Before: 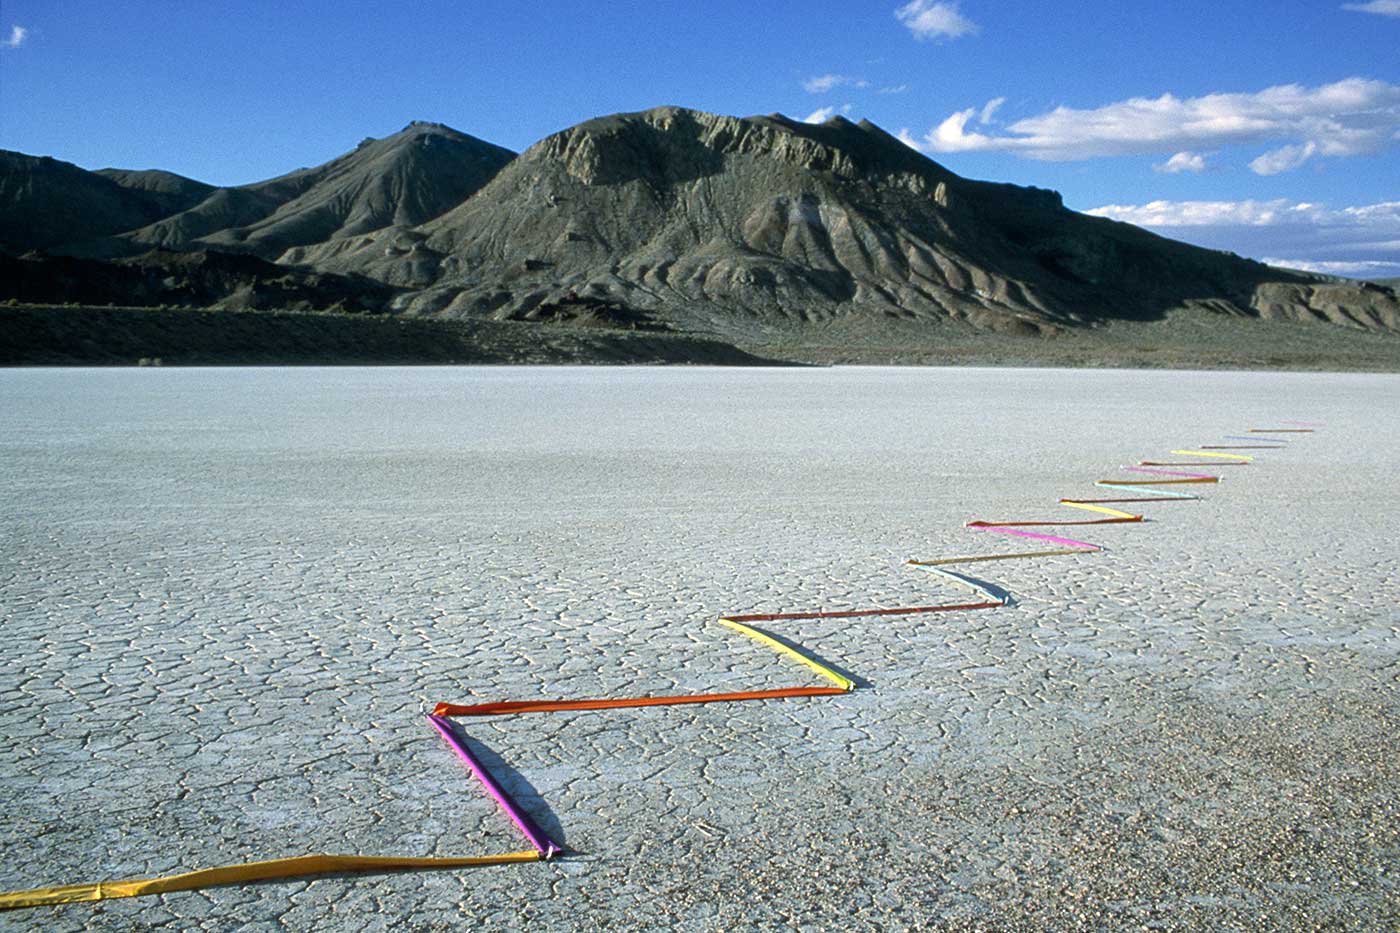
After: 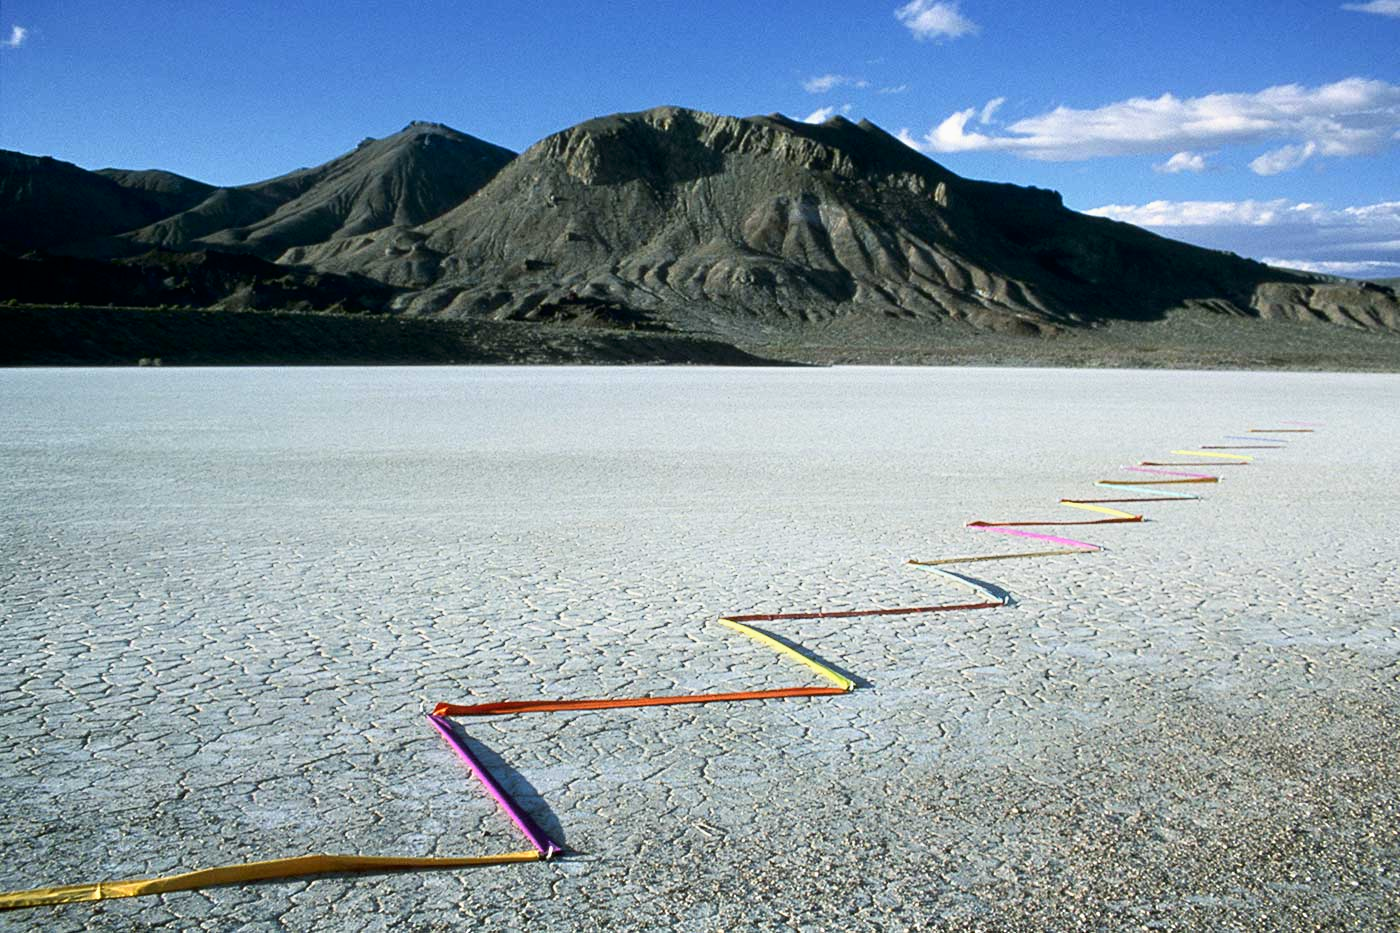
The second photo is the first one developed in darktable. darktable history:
shadows and highlights: shadows -62.54, white point adjustment -5.36, highlights 59.93
